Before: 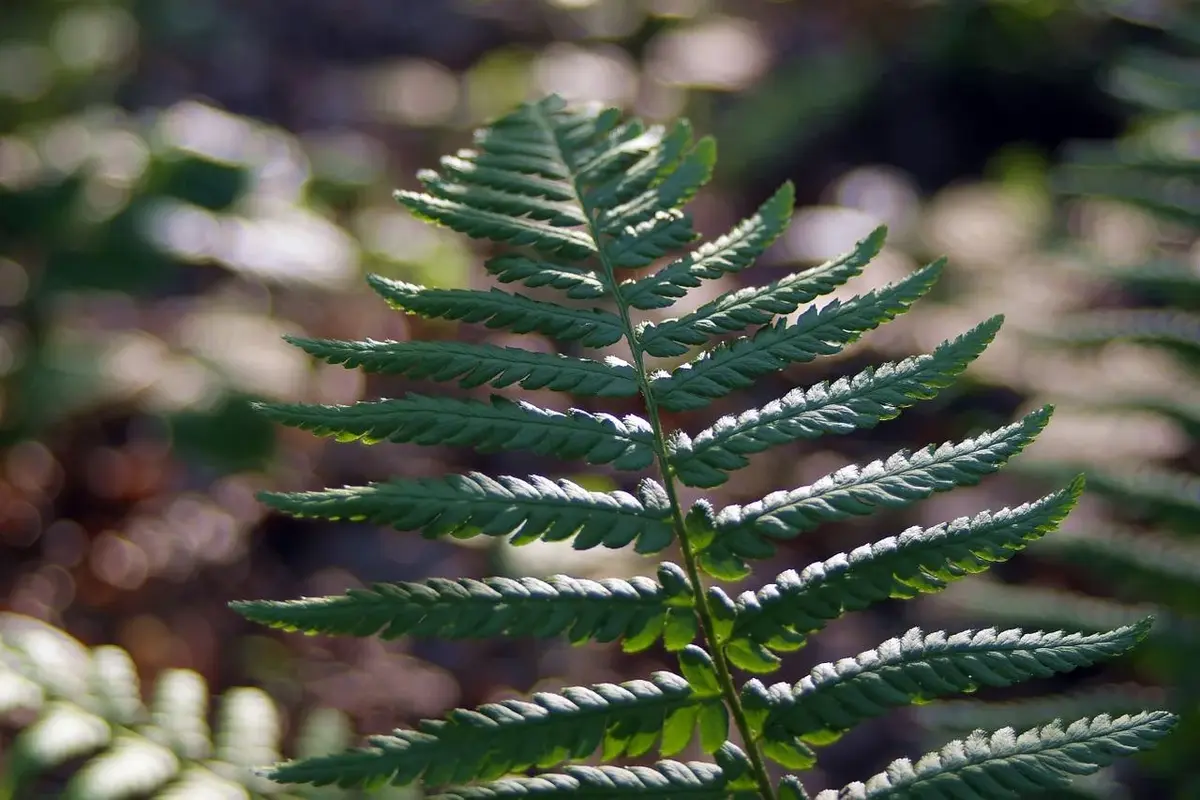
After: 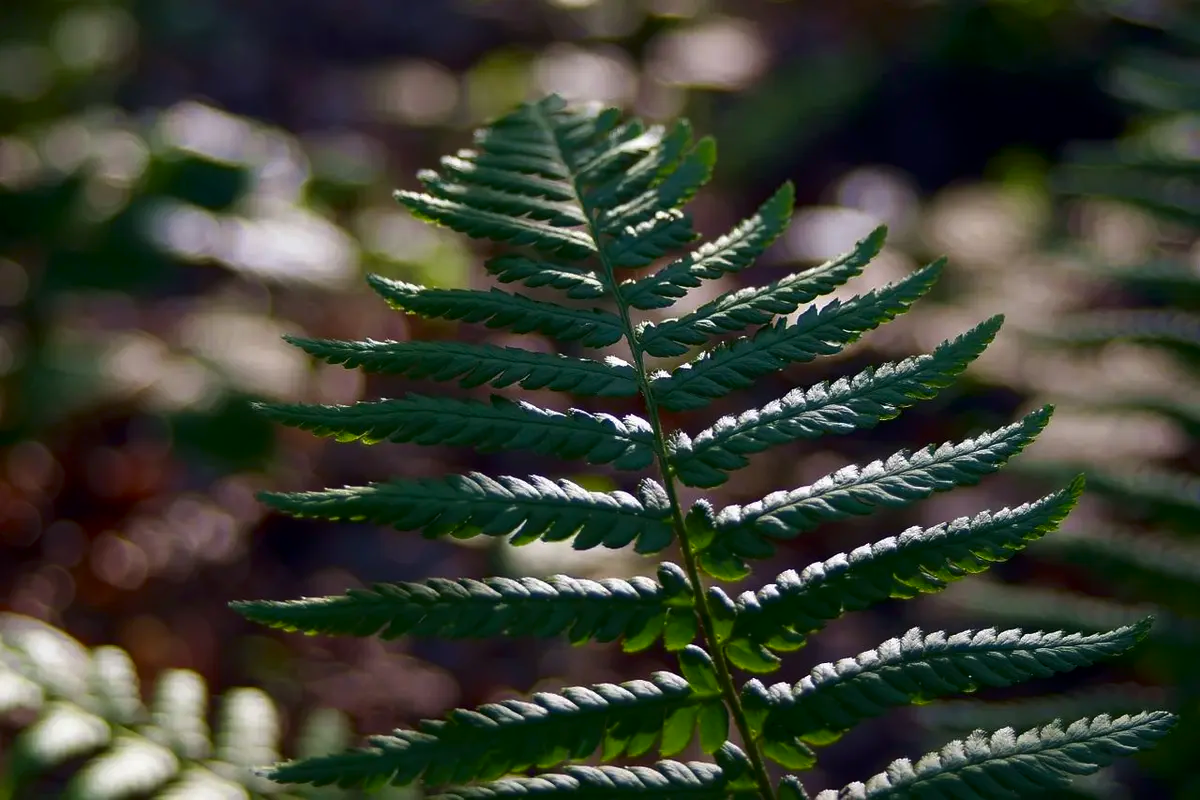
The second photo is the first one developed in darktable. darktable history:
contrast brightness saturation: brightness -0.198, saturation 0.081
